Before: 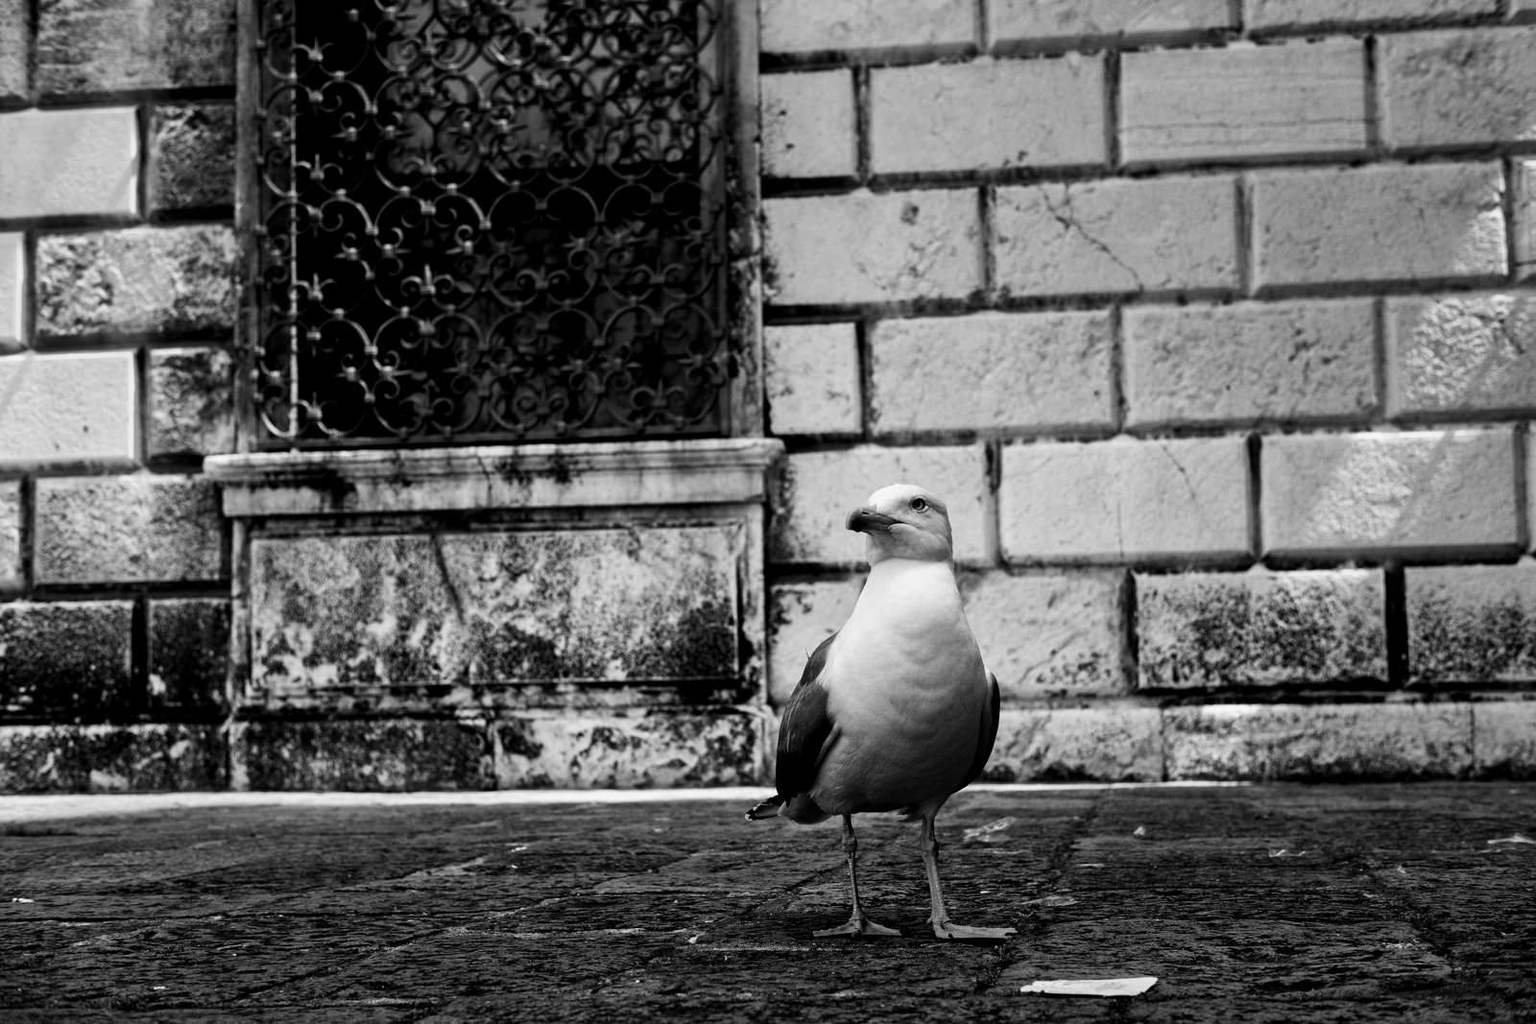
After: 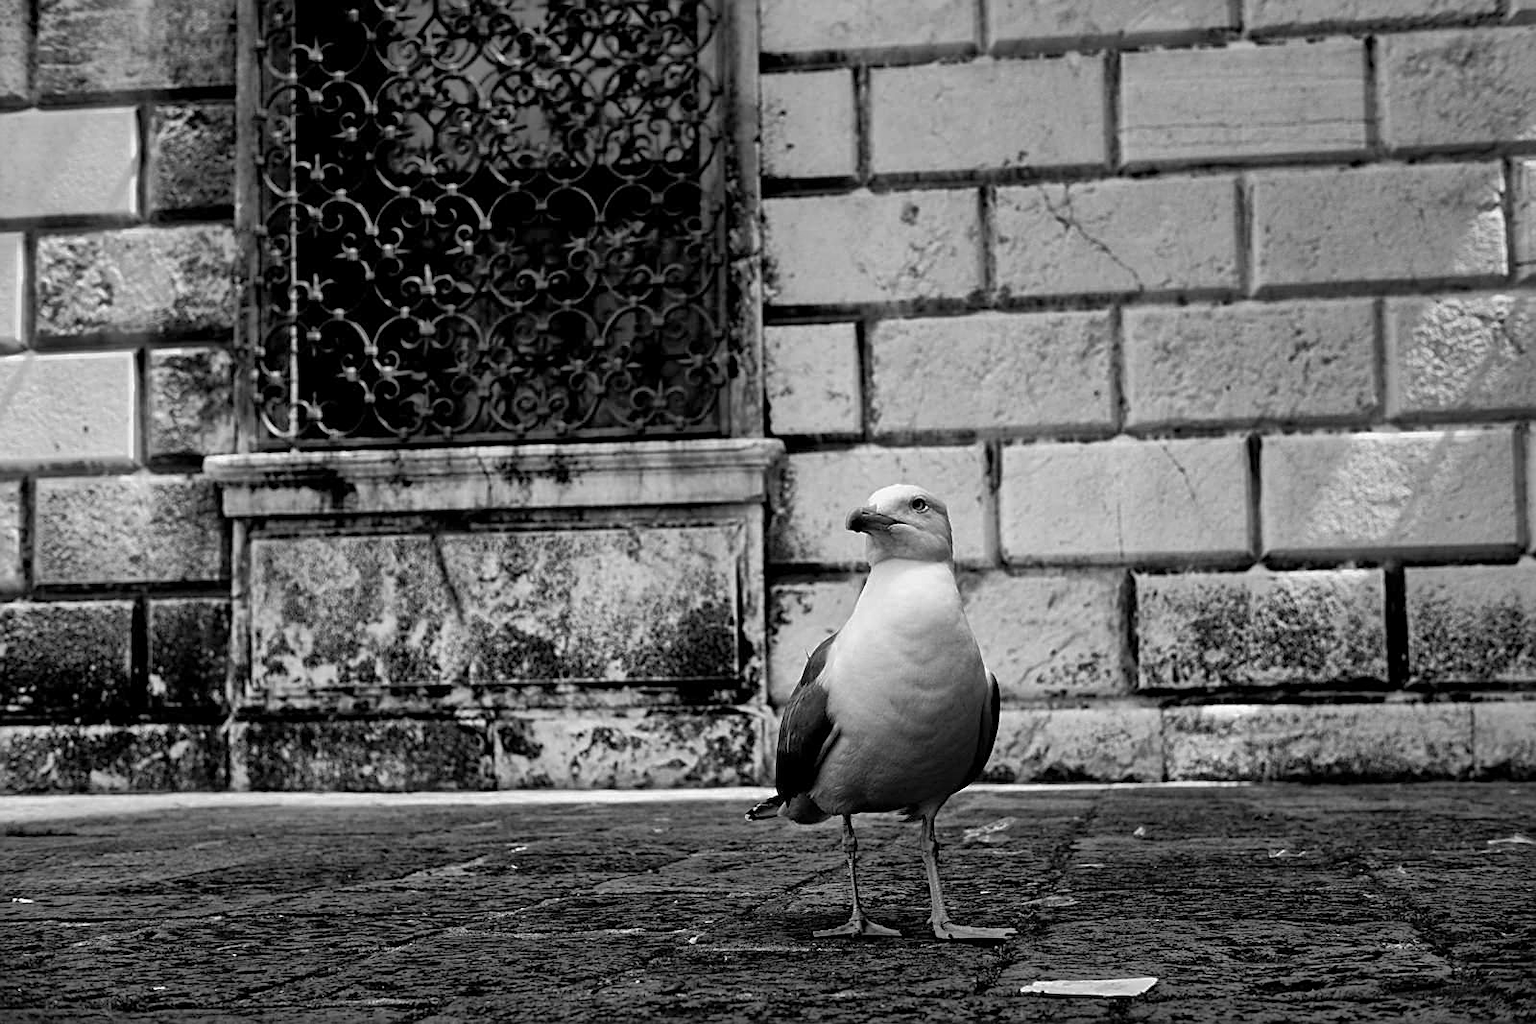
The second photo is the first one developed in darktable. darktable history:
tone equalizer: mask exposure compensation -0.503 EV
sharpen: on, module defaults
shadows and highlights: on, module defaults
